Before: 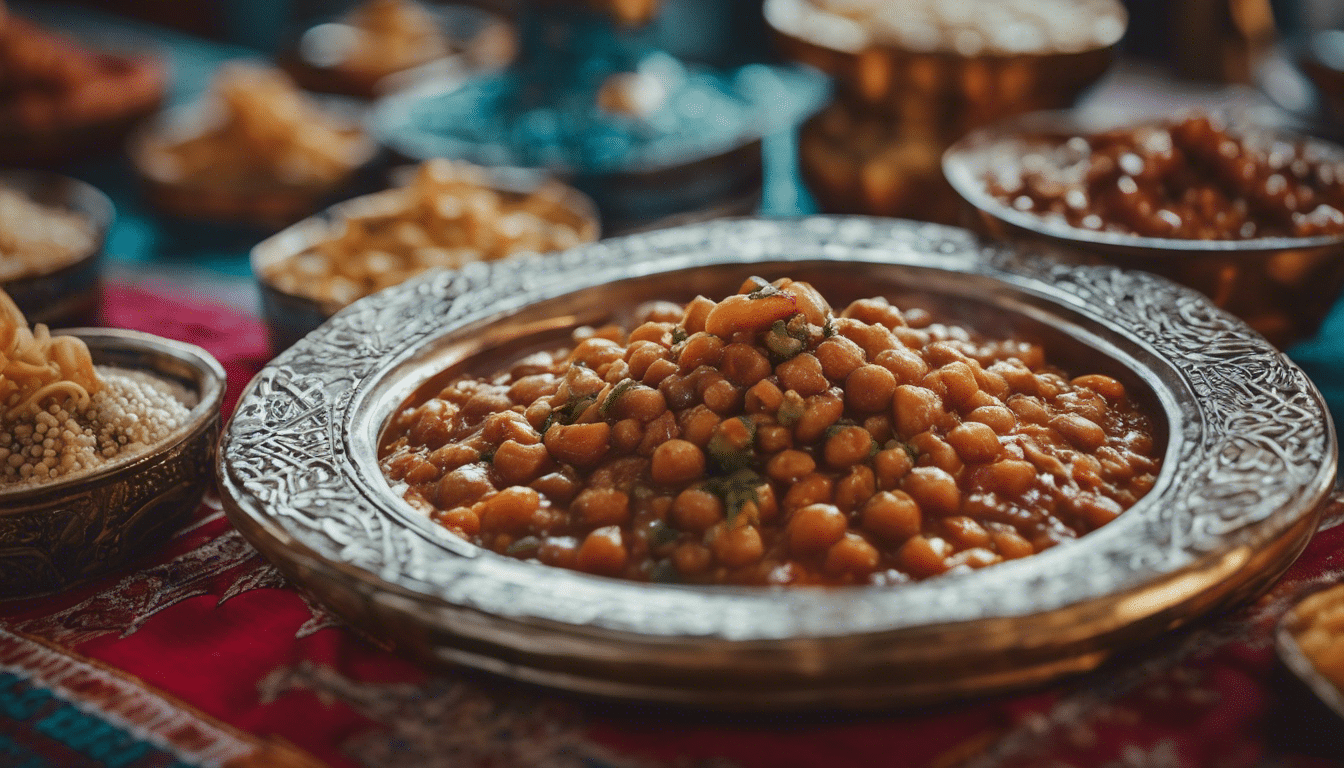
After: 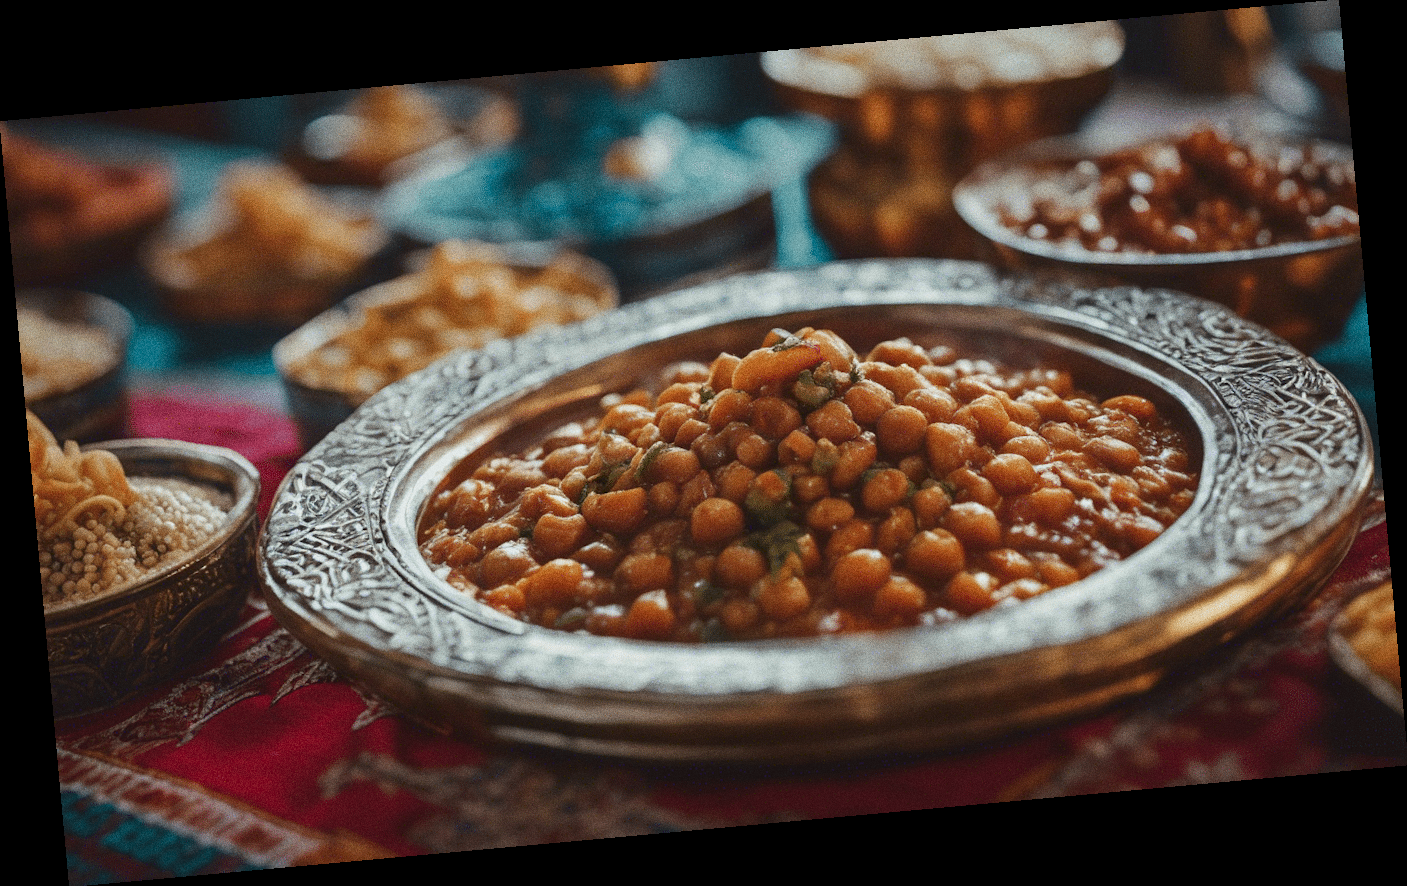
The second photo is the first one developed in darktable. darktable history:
rotate and perspective: rotation -5.2°, automatic cropping off
grain: coarseness 8.68 ISO, strength 31.94%
